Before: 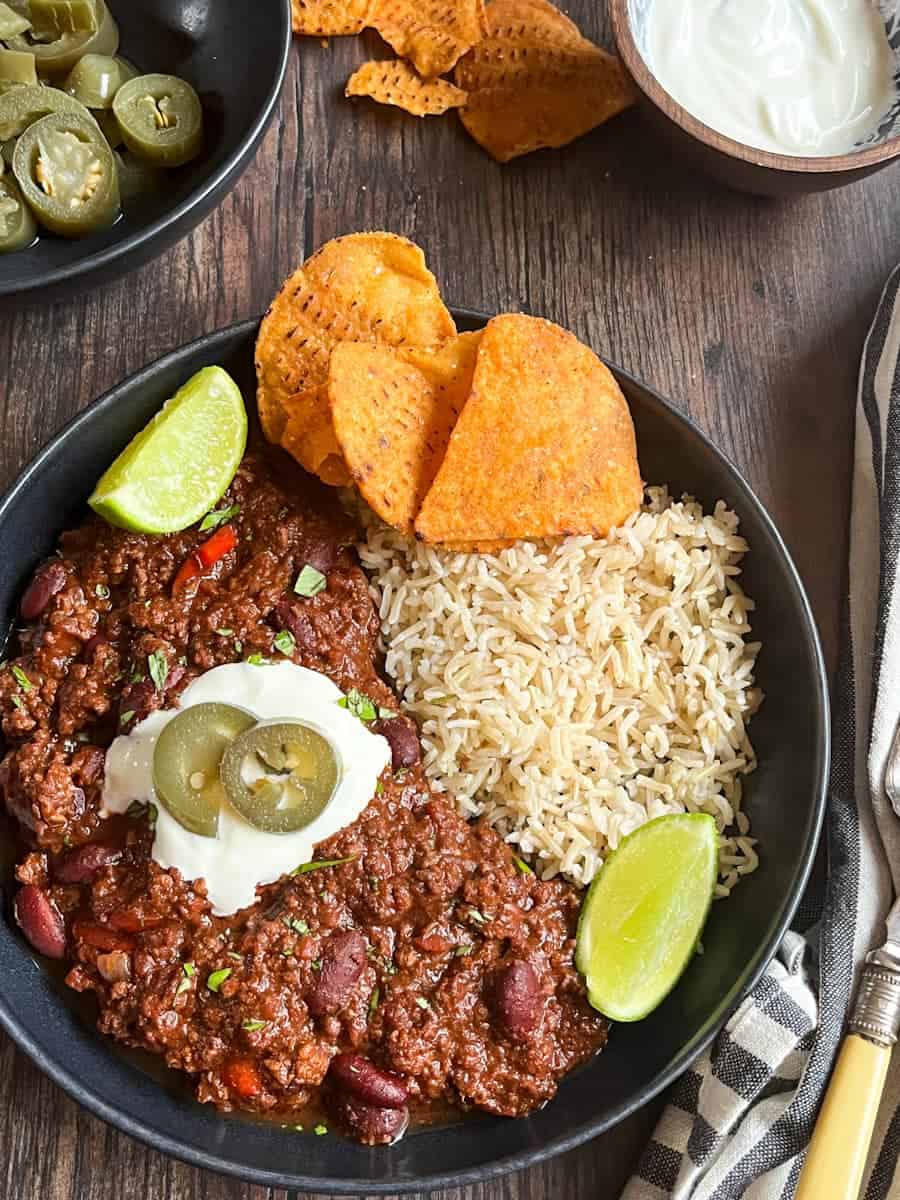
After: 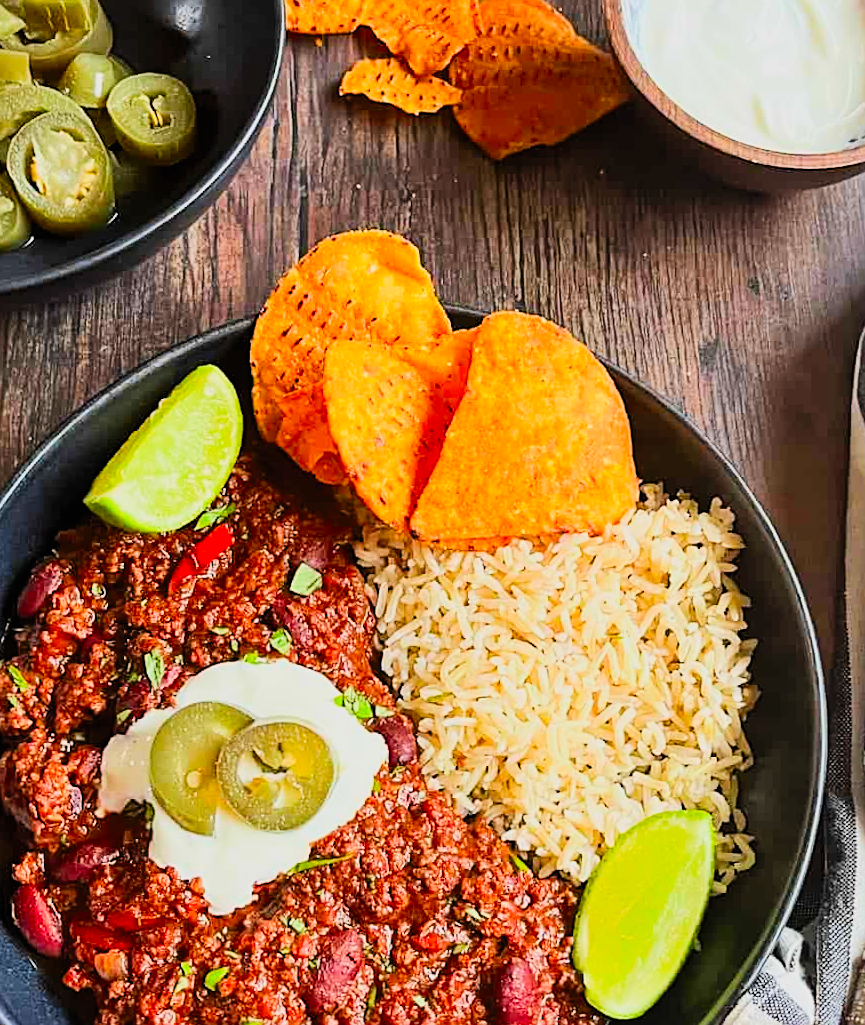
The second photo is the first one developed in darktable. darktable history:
filmic rgb: black relative exposure -8.54 EV, white relative exposure 5.52 EV, hardness 3.39, contrast 1.016
sharpen: on, module defaults
contrast brightness saturation: contrast 0.2, brightness 0.2, saturation 0.8
tone equalizer: on, module defaults
crop and rotate: angle 0.2°, left 0.275%, right 3.127%, bottom 14.18%
